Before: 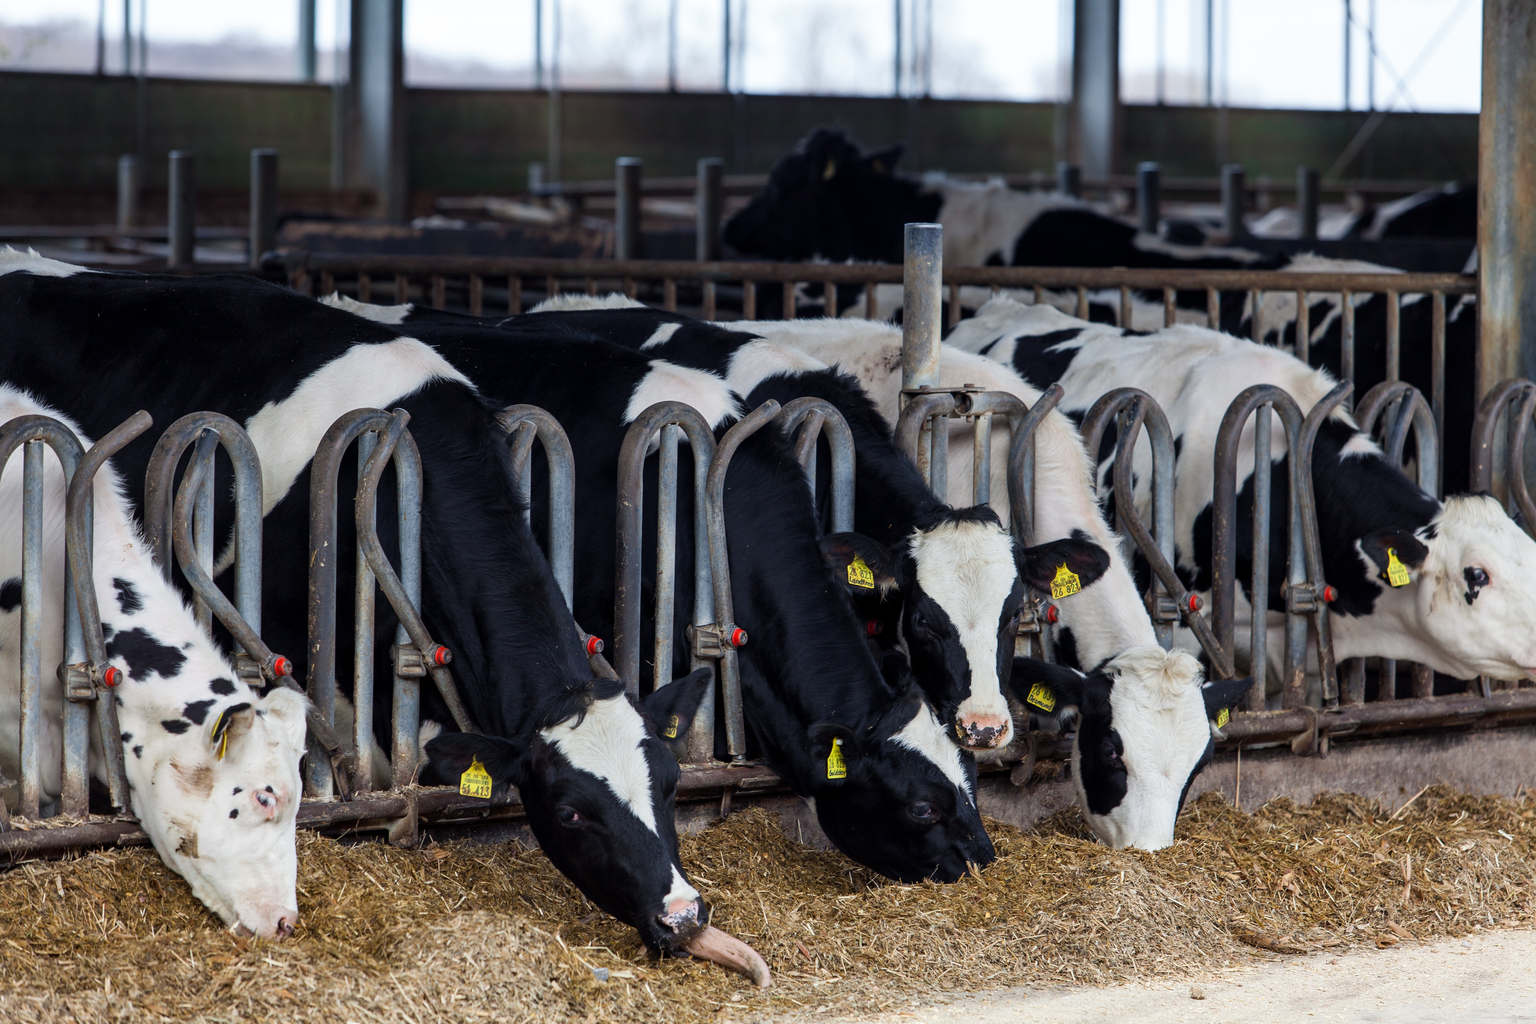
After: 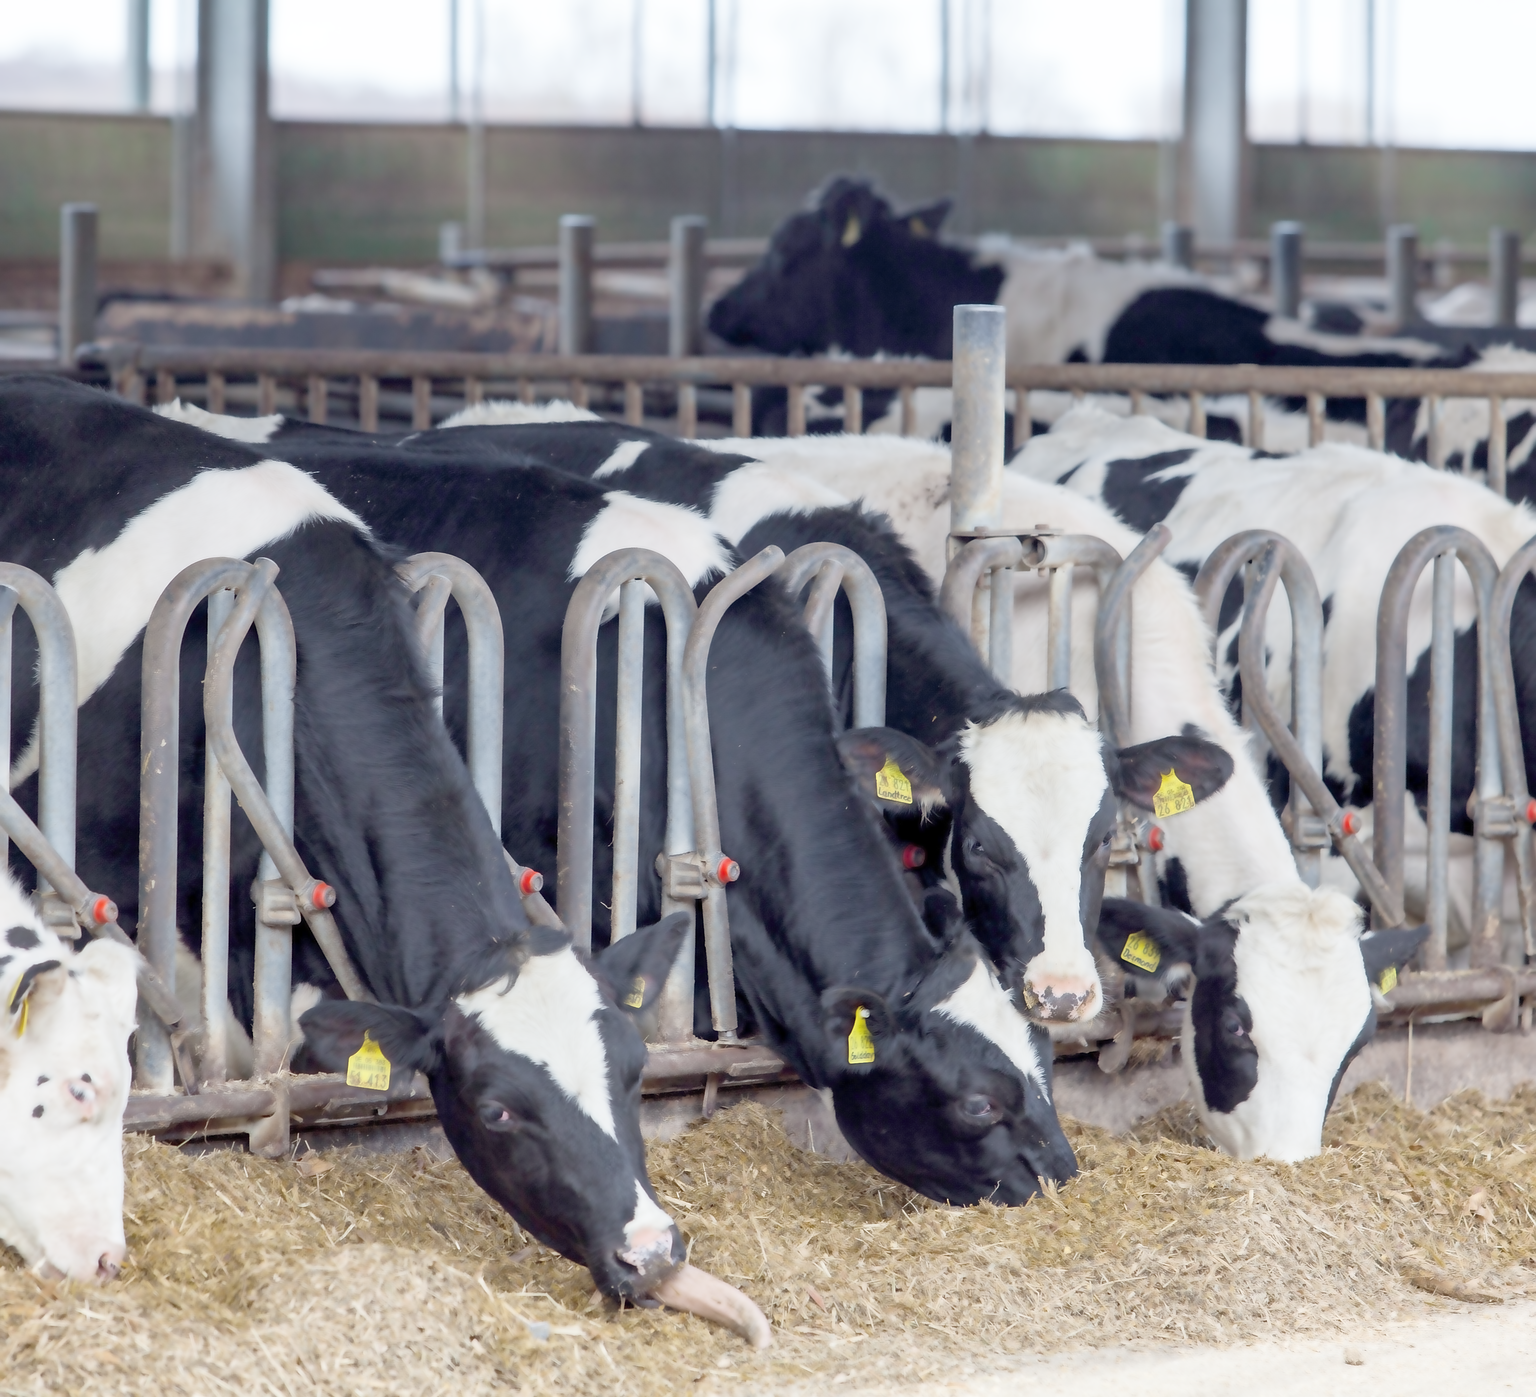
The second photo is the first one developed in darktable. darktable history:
sharpen: on, module defaults
astrophoto denoise: patch size 0, strength 76%, luma 80%
crop: left 13.443%, right 13.31%
